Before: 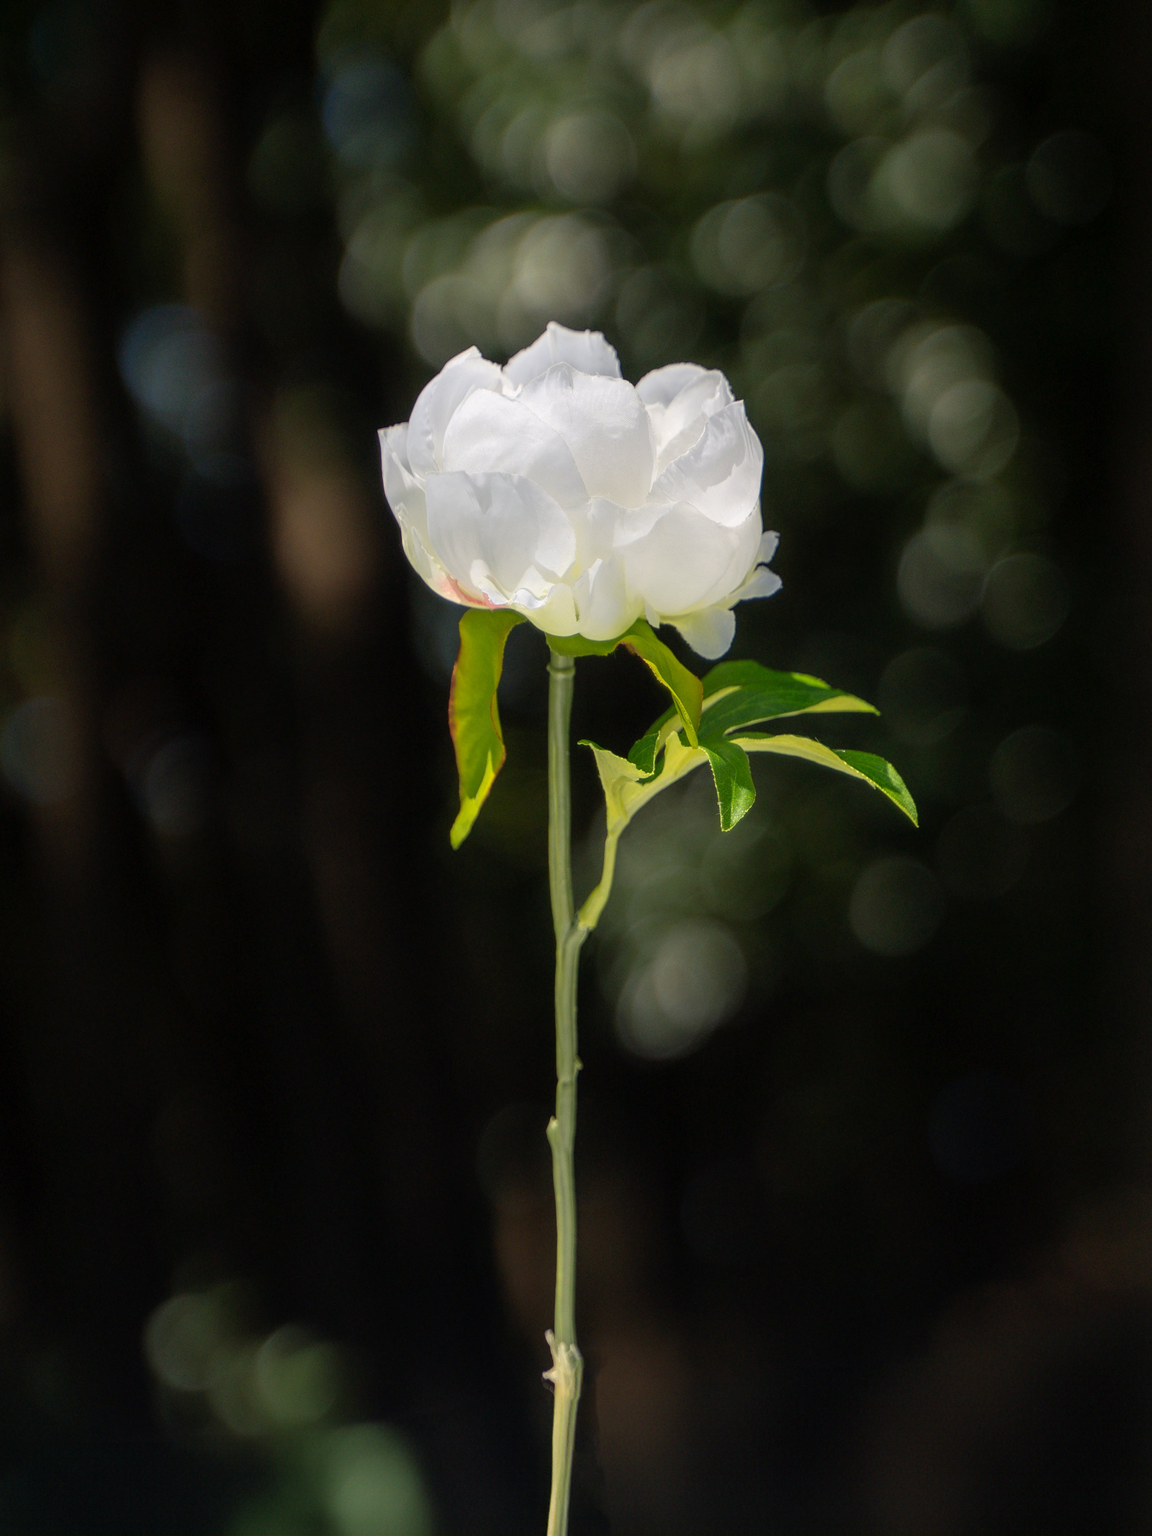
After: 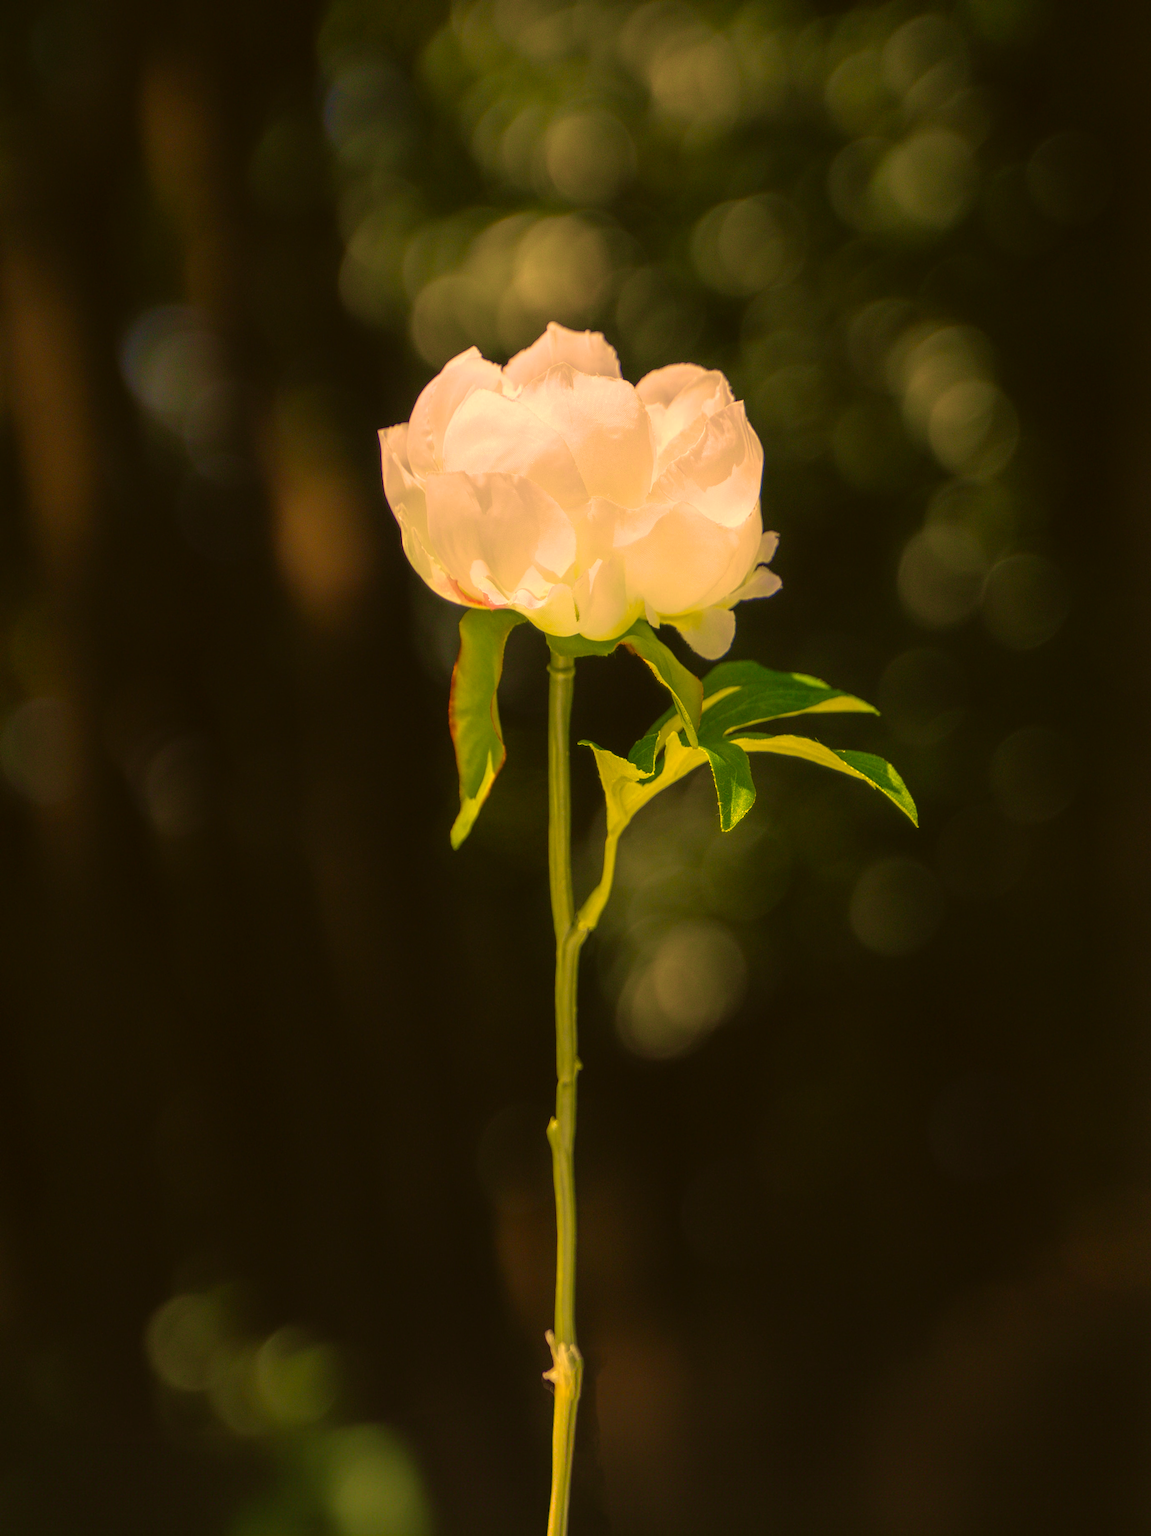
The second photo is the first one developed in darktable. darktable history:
color correction: highlights a* 18.61, highlights b* 36.04, shadows a* 1.21, shadows b* 6.44, saturation 1.03
velvia: strength 67.75%, mid-tones bias 0.974
color balance rgb: global offset › luminance 0.495%, perceptual saturation grading › global saturation 24.934%, global vibrance 12.669%
